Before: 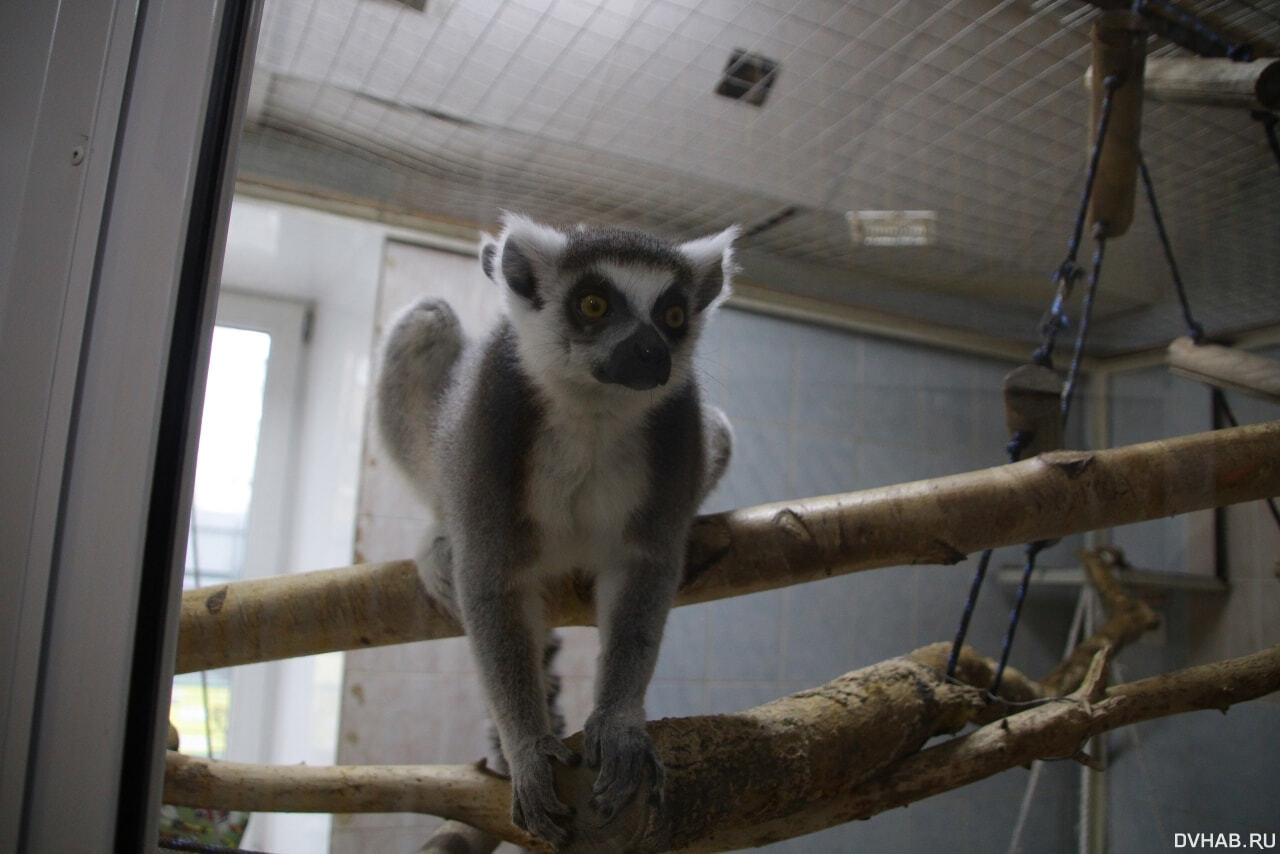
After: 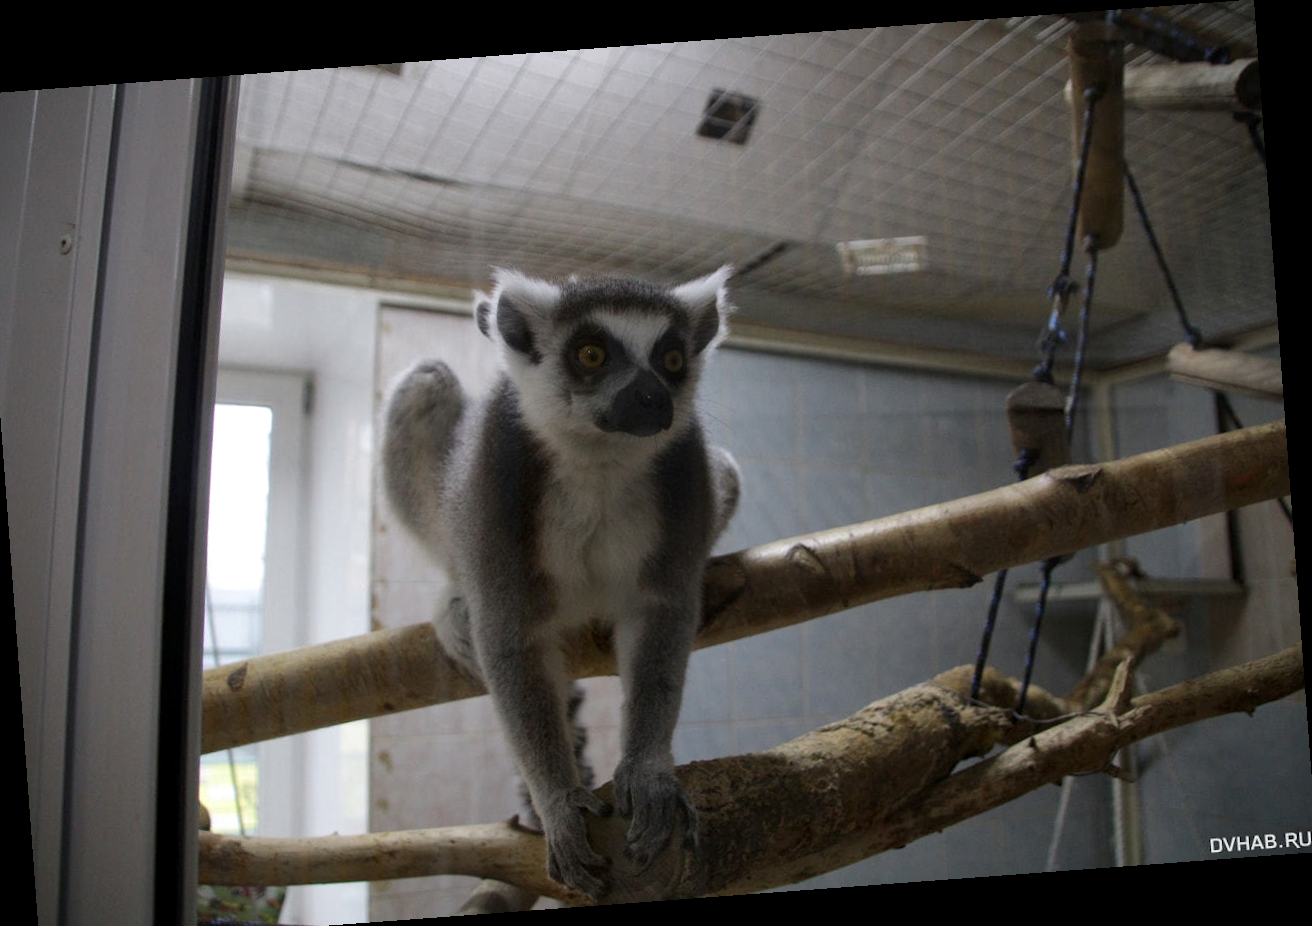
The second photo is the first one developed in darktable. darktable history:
local contrast: mode bilateral grid, contrast 20, coarseness 50, detail 120%, midtone range 0.2
rotate and perspective: rotation -4.25°, automatic cropping off
crop: left 1.743%, right 0.268%, bottom 2.011%
